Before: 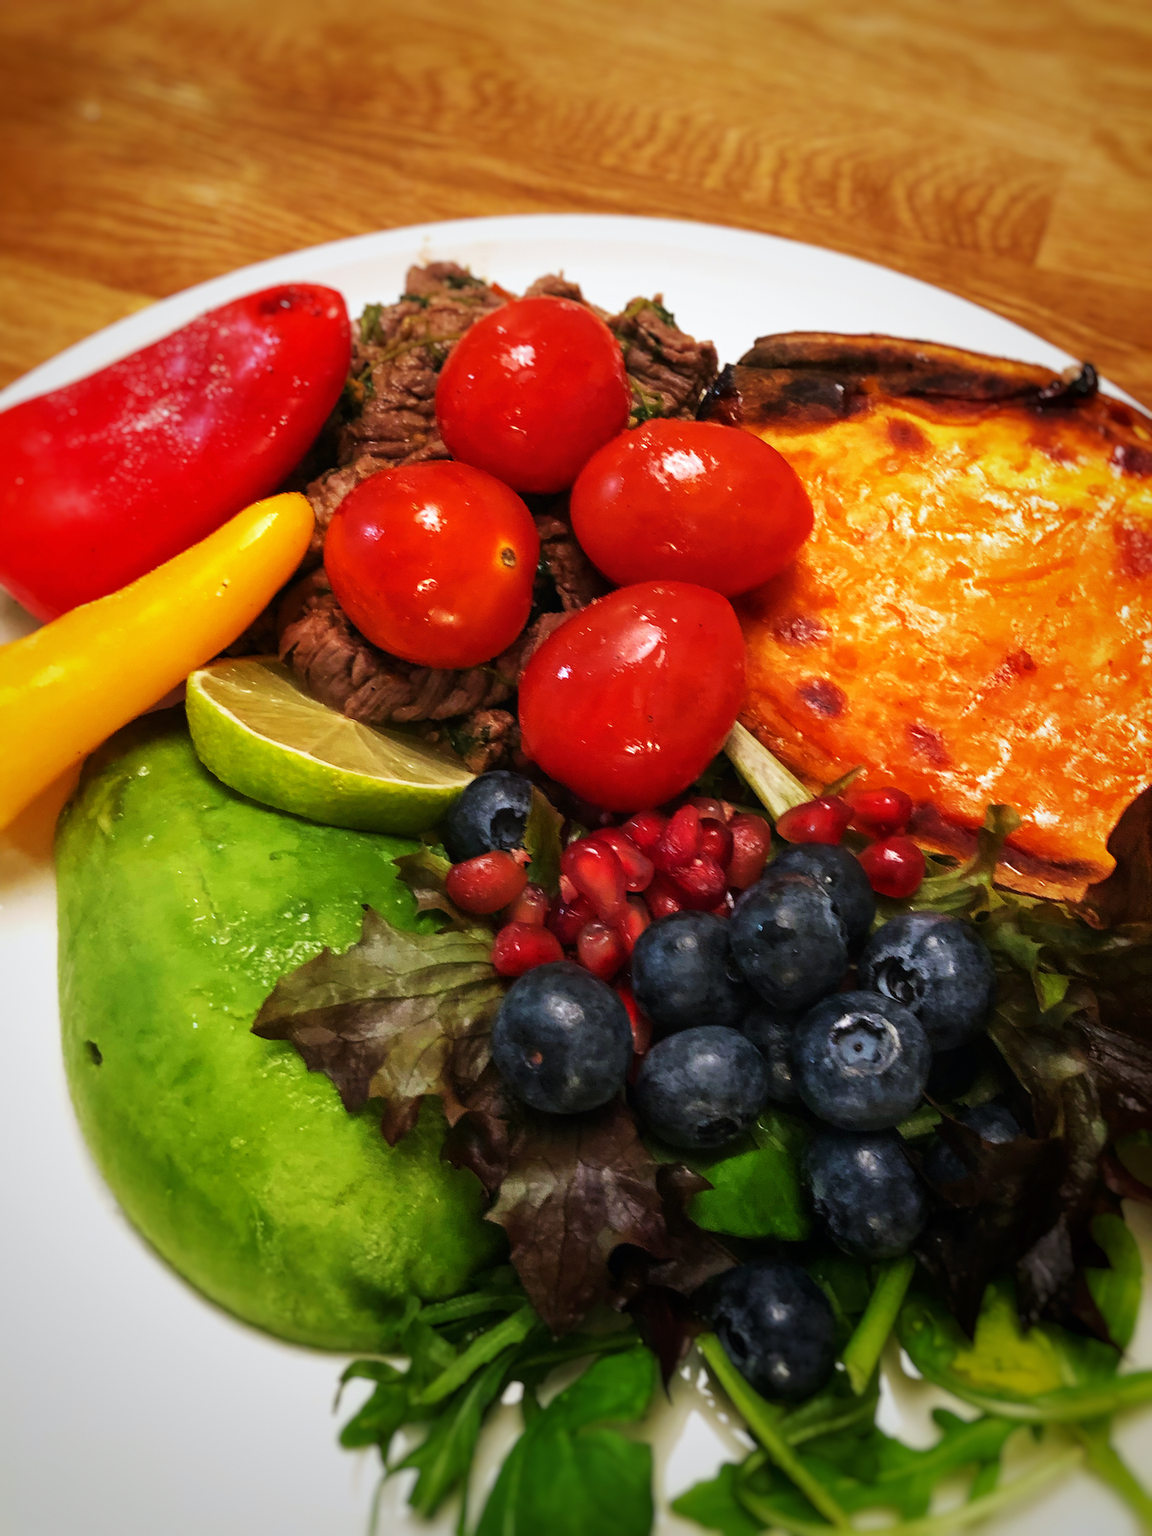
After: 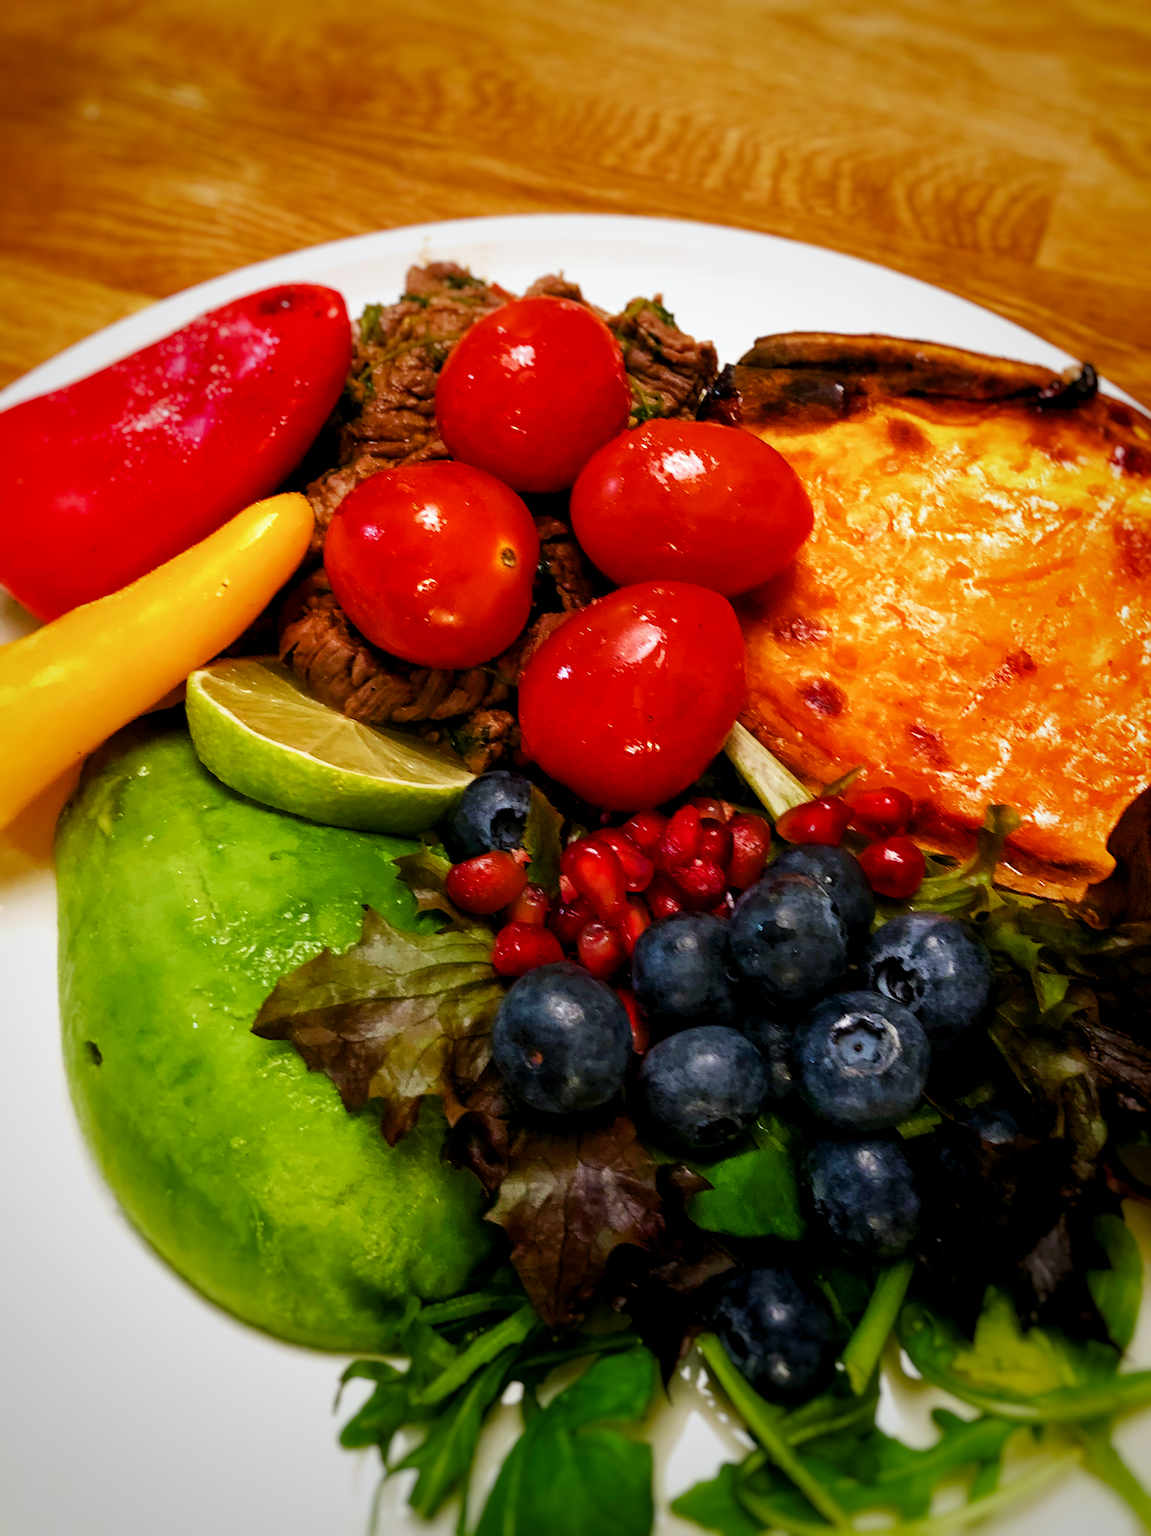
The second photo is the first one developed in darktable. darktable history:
color balance rgb: global offset › luminance -0.481%, perceptual saturation grading › global saturation 20%, perceptual saturation grading › highlights -25.509%, perceptual saturation grading › shadows 25.999%
